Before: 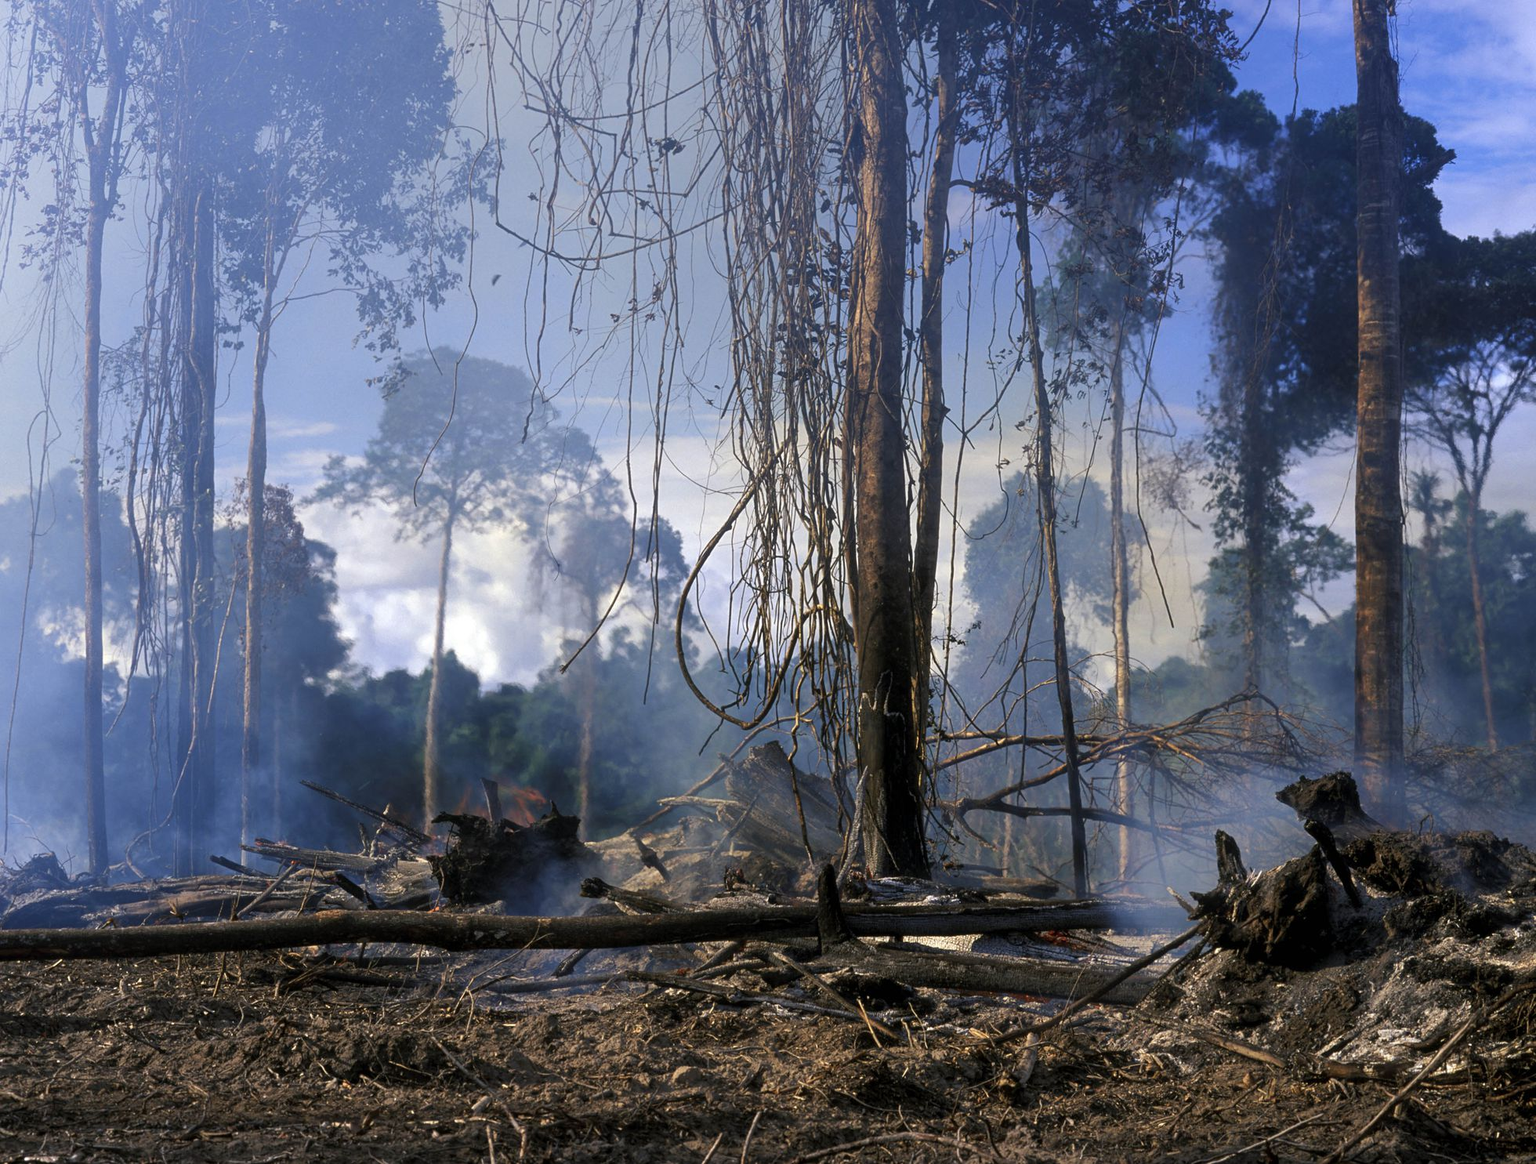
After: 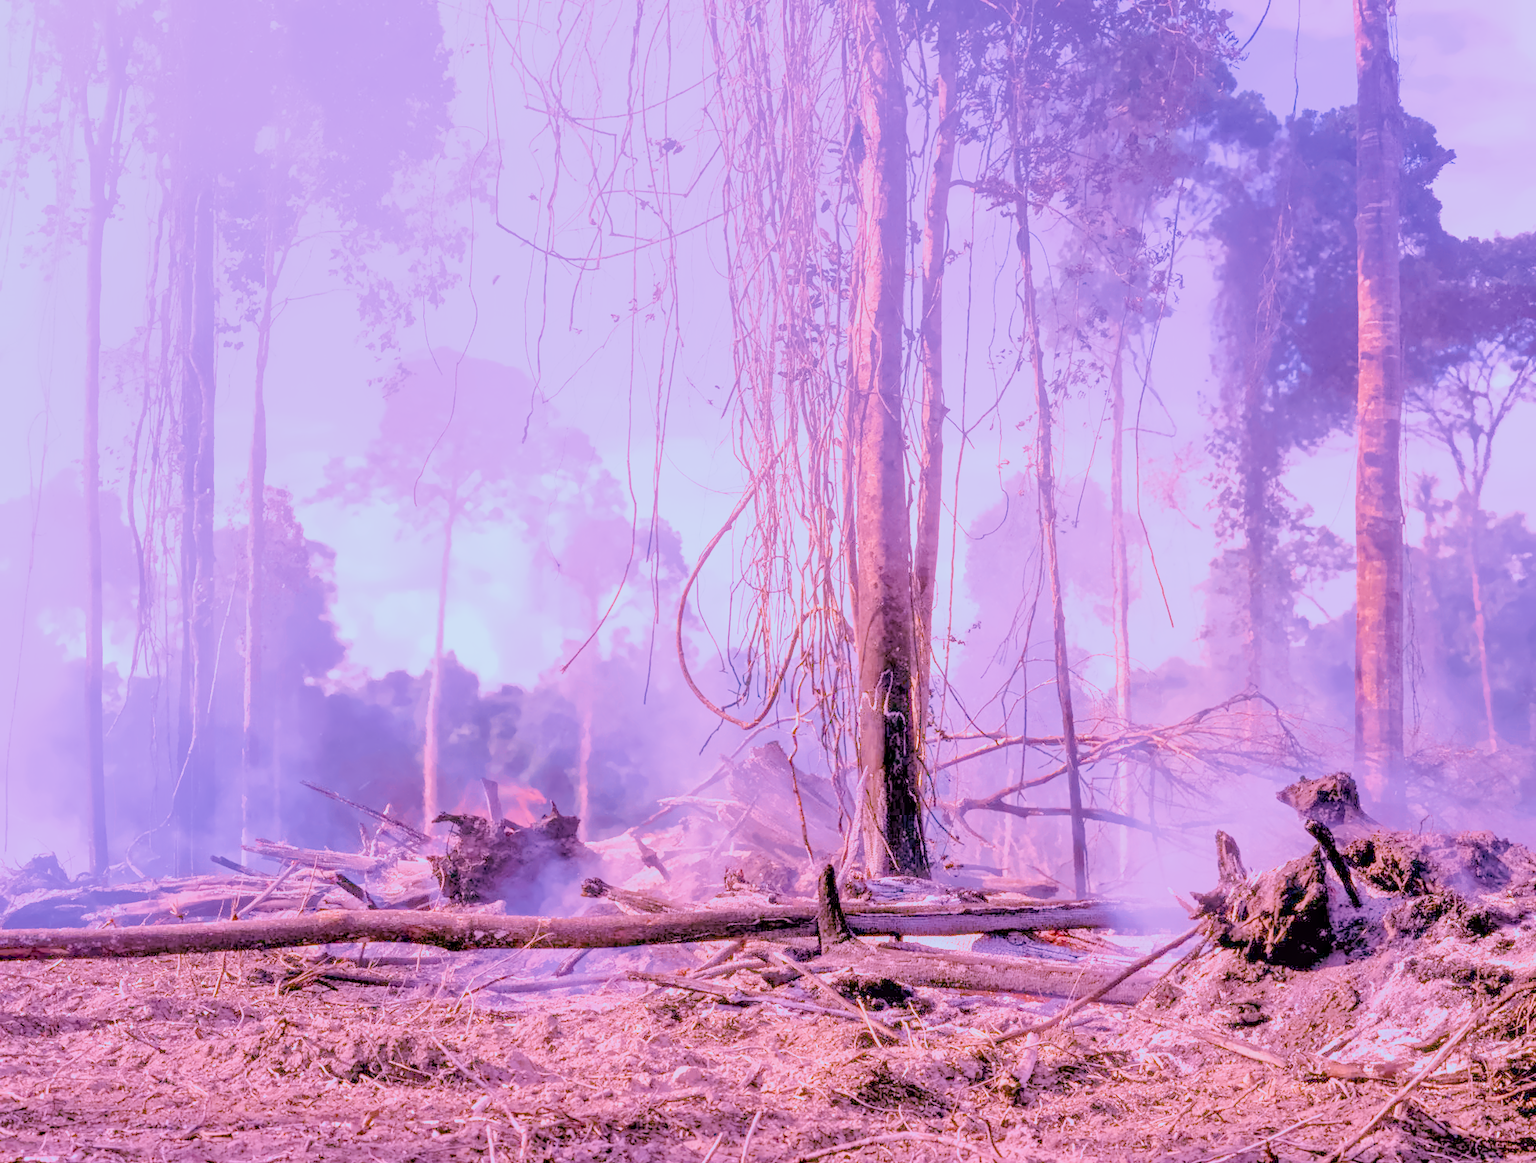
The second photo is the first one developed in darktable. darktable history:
local contrast: on, module defaults
color calibration: x 0.38, y 0.39, temperature 4086.04 K
denoise (profiled): preserve shadows 1.52, scattering 0.002, a [-1, 0, 0], compensate highlight preservation false
exposure: black level correction 0, exposure 0.7 EV, compensate exposure bias true, compensate highlight preservation false
filmic rgb: black relative exposure -6.82 EV, white relative exposure 5.89 EV, hardness 2.71
haze removal: compatibility mode true, adaptive false
highlight reconstruction: on, module defaults
lens correction: scale 1, crop 1, focal 35, aperture 9, distance 1000, camera "Canon EOS RP", lens "Canon RF 35mm F1.8 MACRO IS STM"
white balance: red 2.229, blue 1.46
velvia: on, module defaults
color balance rgb: perceptual saturation grading › global saturation 45%, perceptual saturation grading › highlights -25%, perceptual saturation grading › shadows 50%, perceptual brilliance grading › global brilliance 3%, global vibrance 3%
